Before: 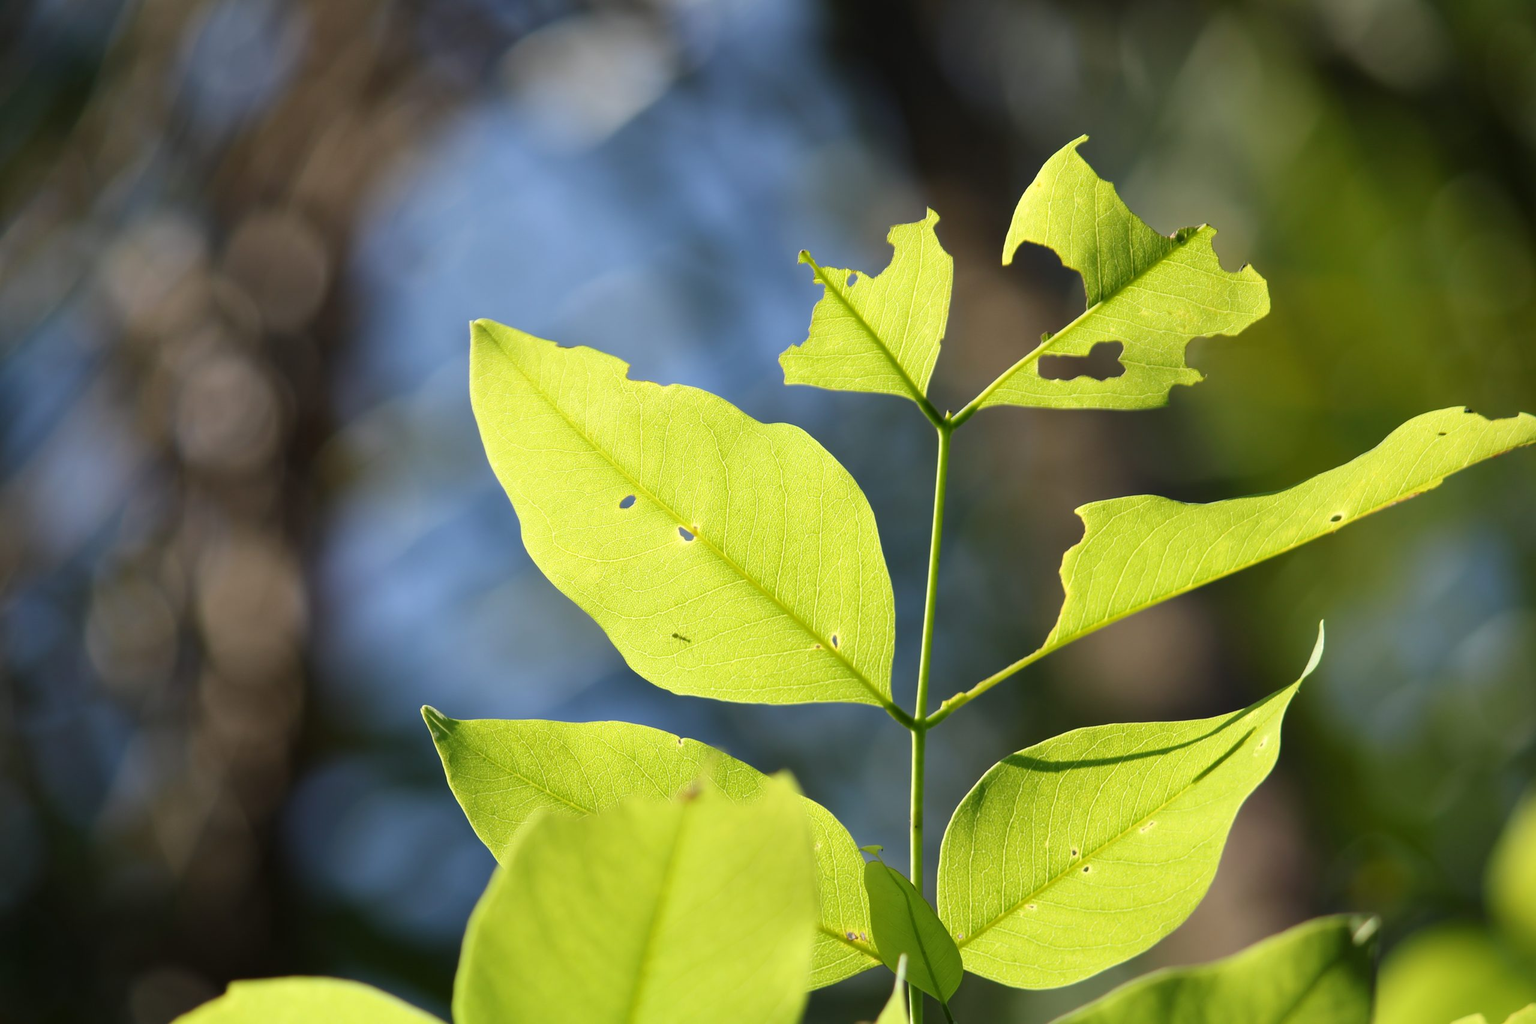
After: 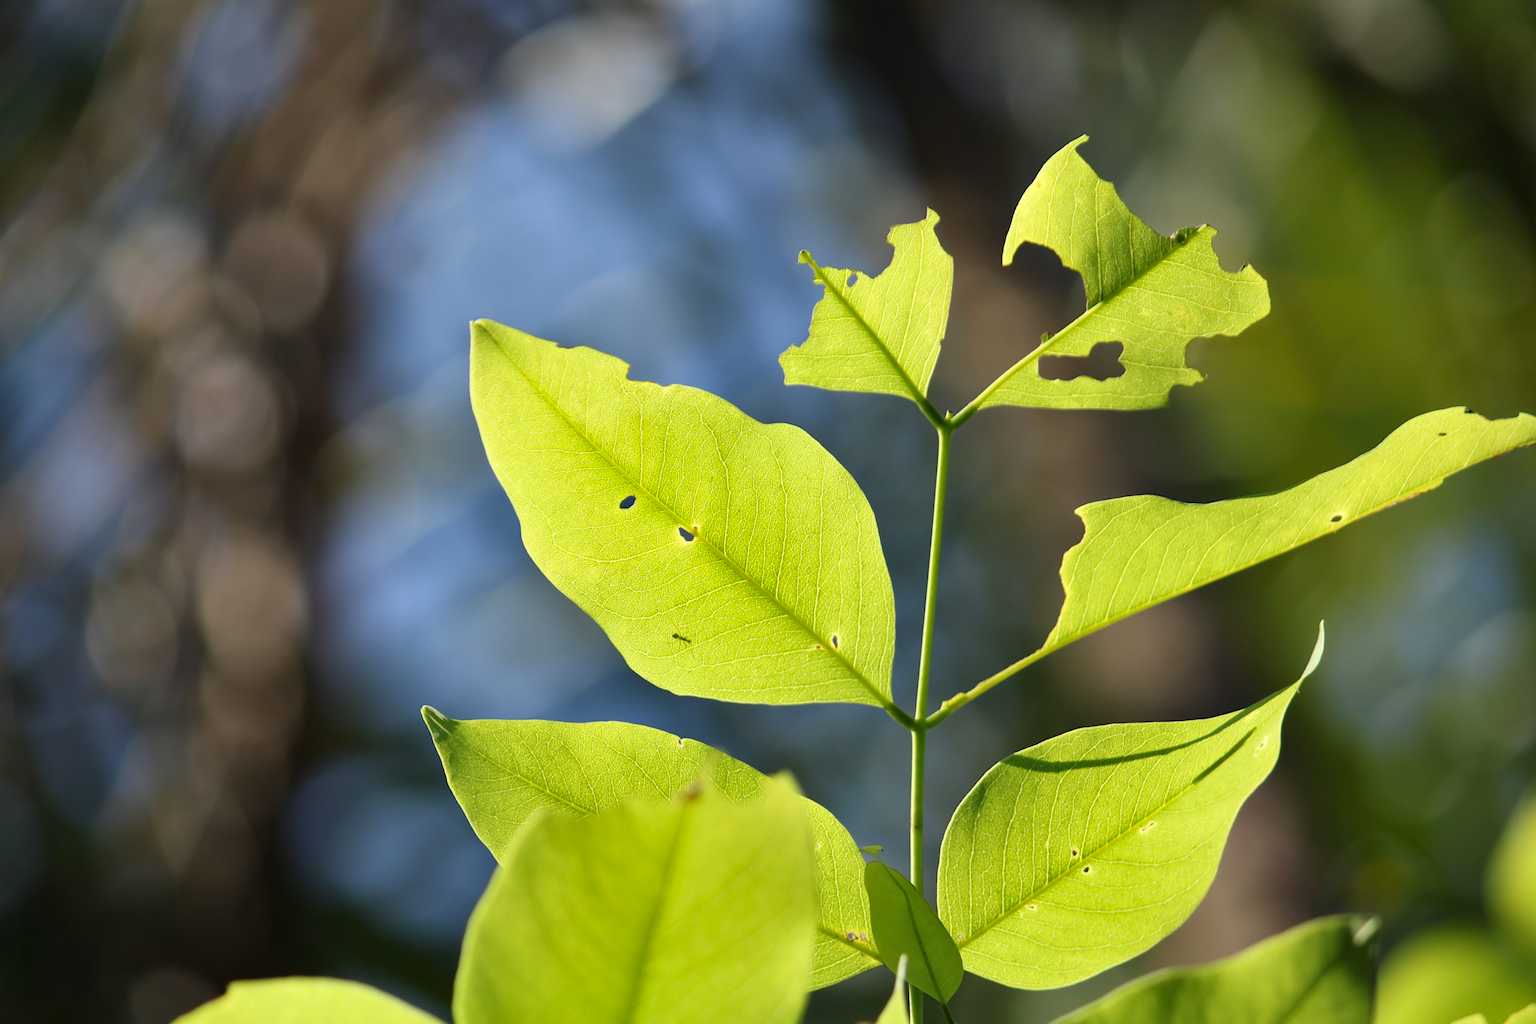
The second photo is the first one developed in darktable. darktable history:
shadows and highlights: shadows 6.29, soften with gaussian
